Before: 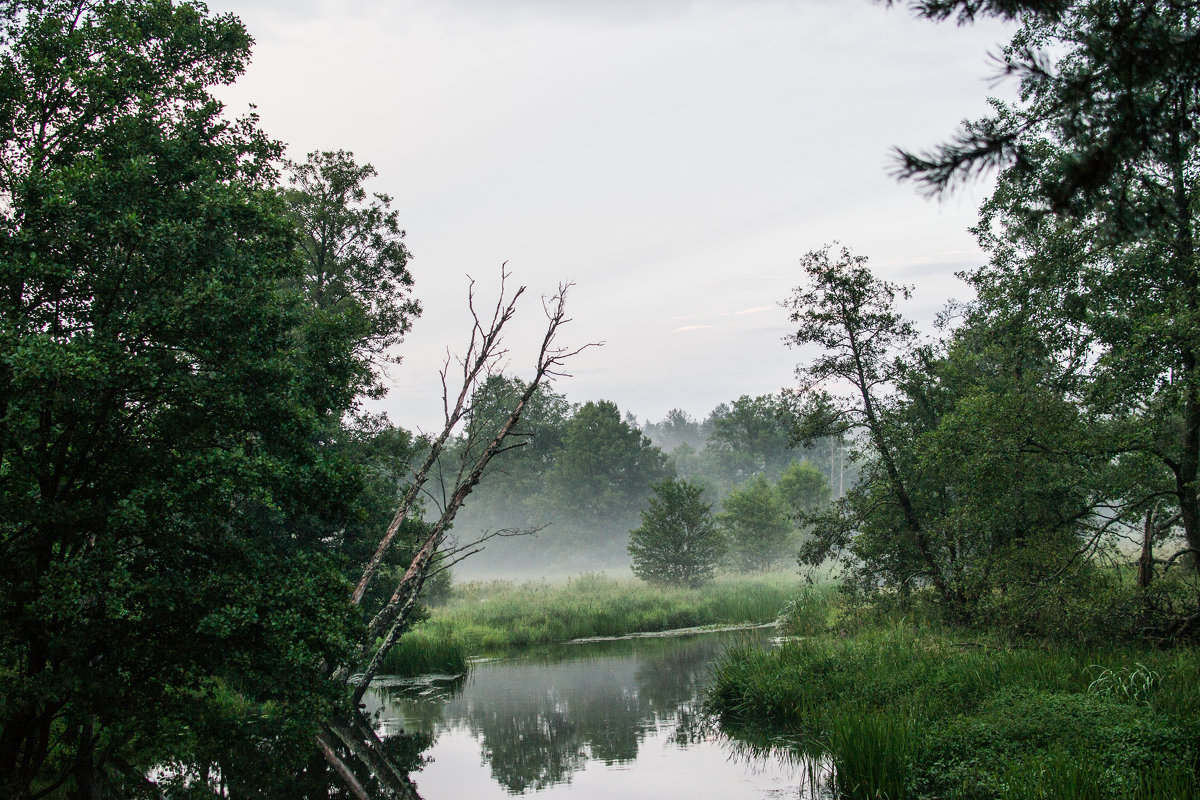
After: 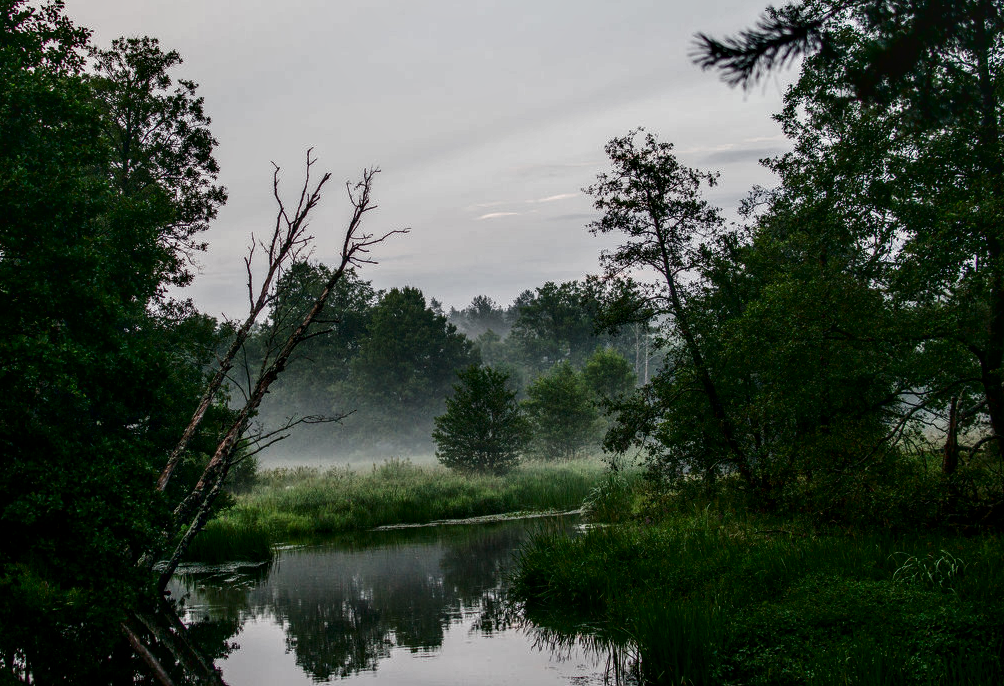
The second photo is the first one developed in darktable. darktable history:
crop: left 16.315%, top 14.246%
contrast brightness saturation: brightness -0.52
local contrast: highlights 25%, detail 130%
